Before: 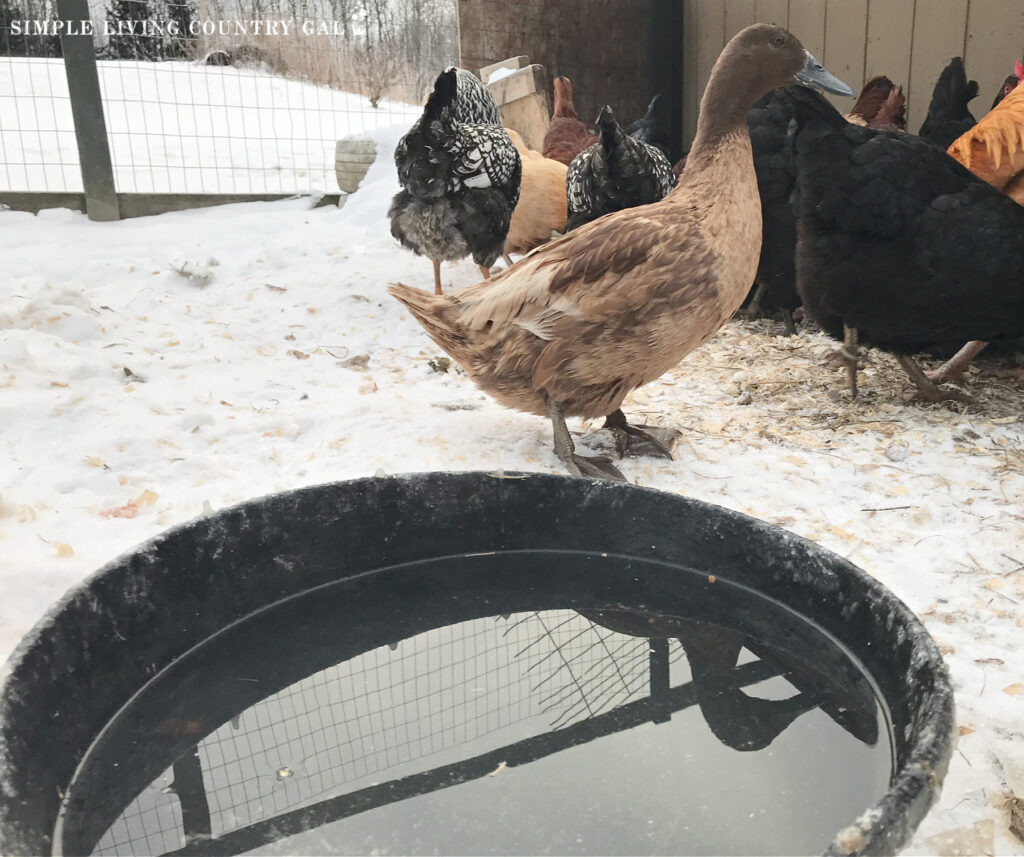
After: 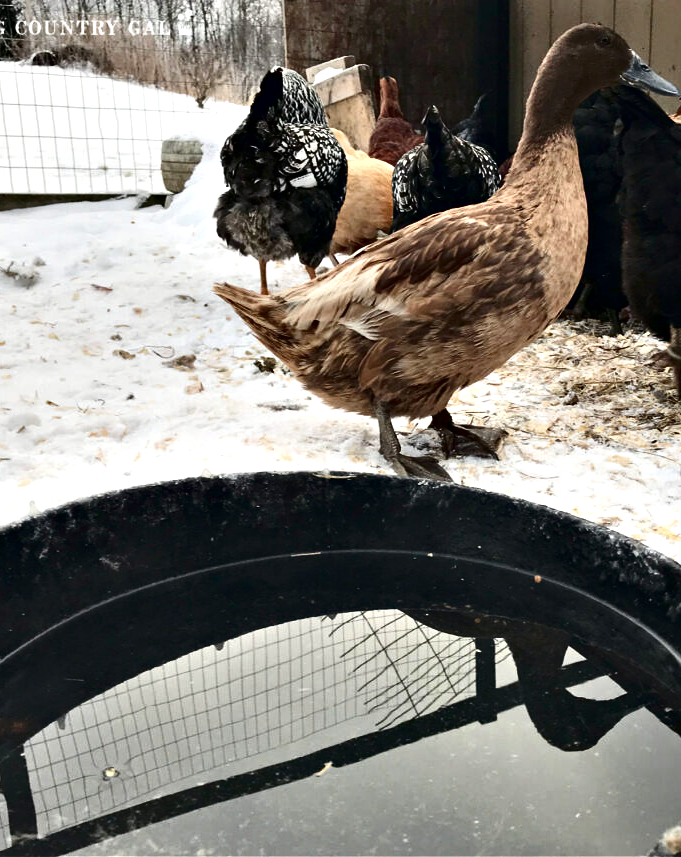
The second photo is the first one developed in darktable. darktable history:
crop: left 16.999%, right 16.475%
contrast equalizer: y [[0.6 ×6], [0.55 ×6], [0 ×6], [0 ×6], [0 ×6]]
contrast brightness saturation: contrast 0.134, brightness -0.233, saturation 0.137
